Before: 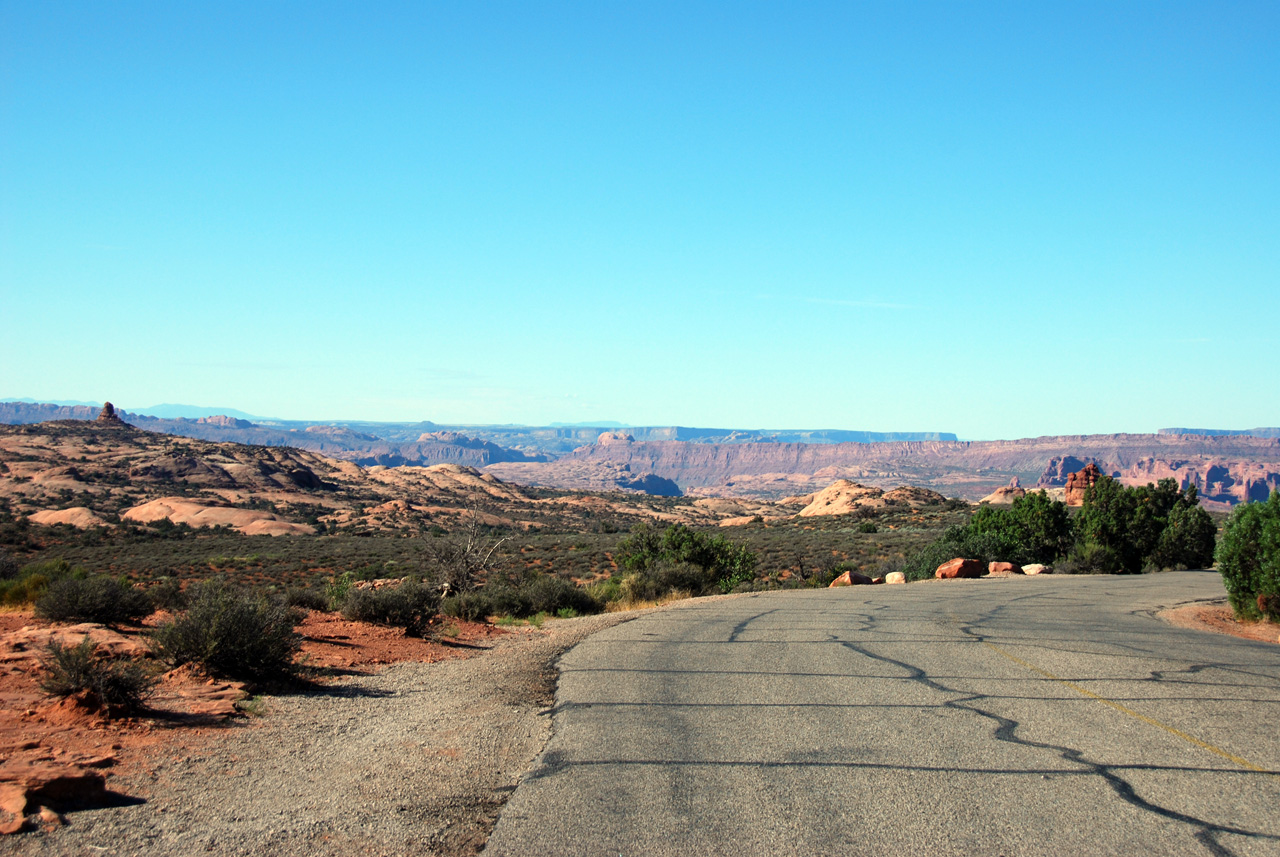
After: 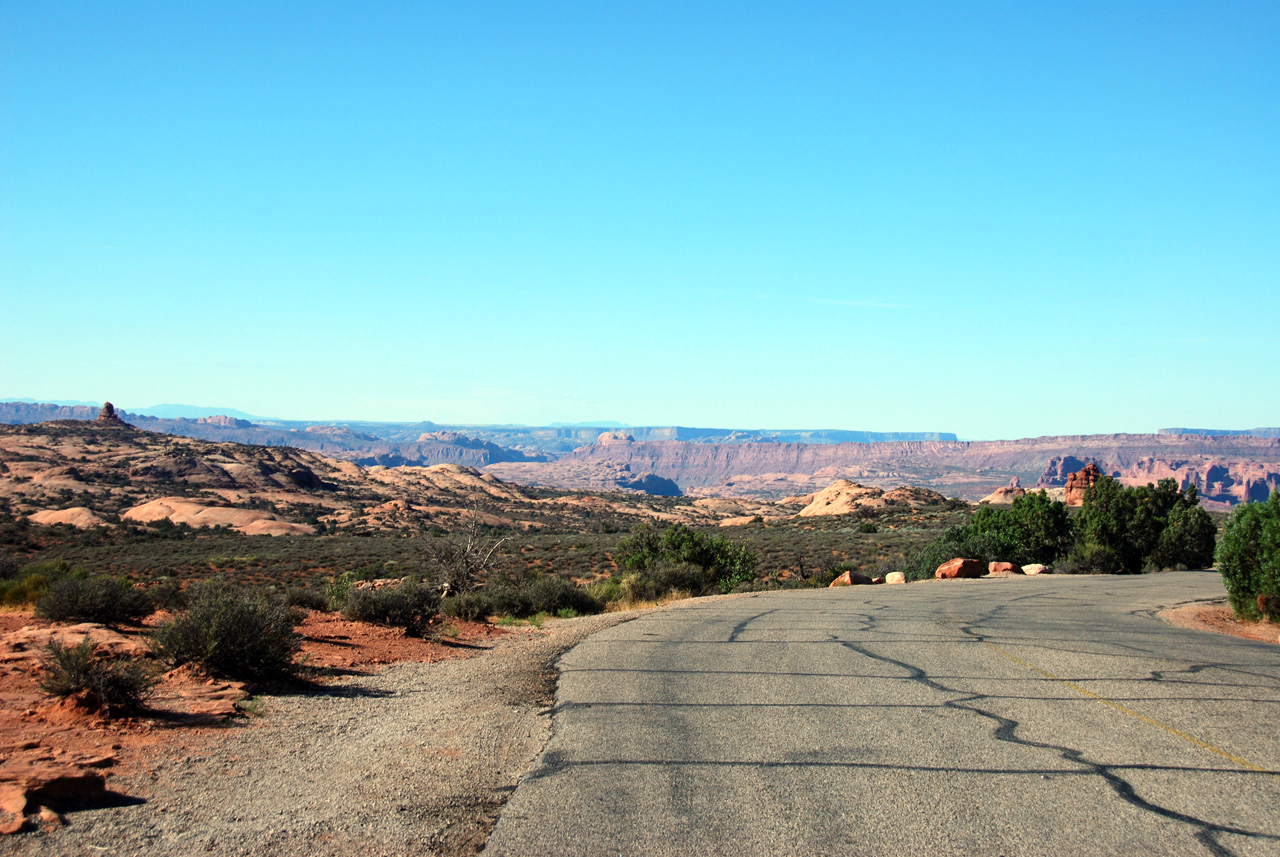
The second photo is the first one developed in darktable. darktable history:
contrast brightness saturation: contrast 0.096, brightness 0.014, saturation 0.015
